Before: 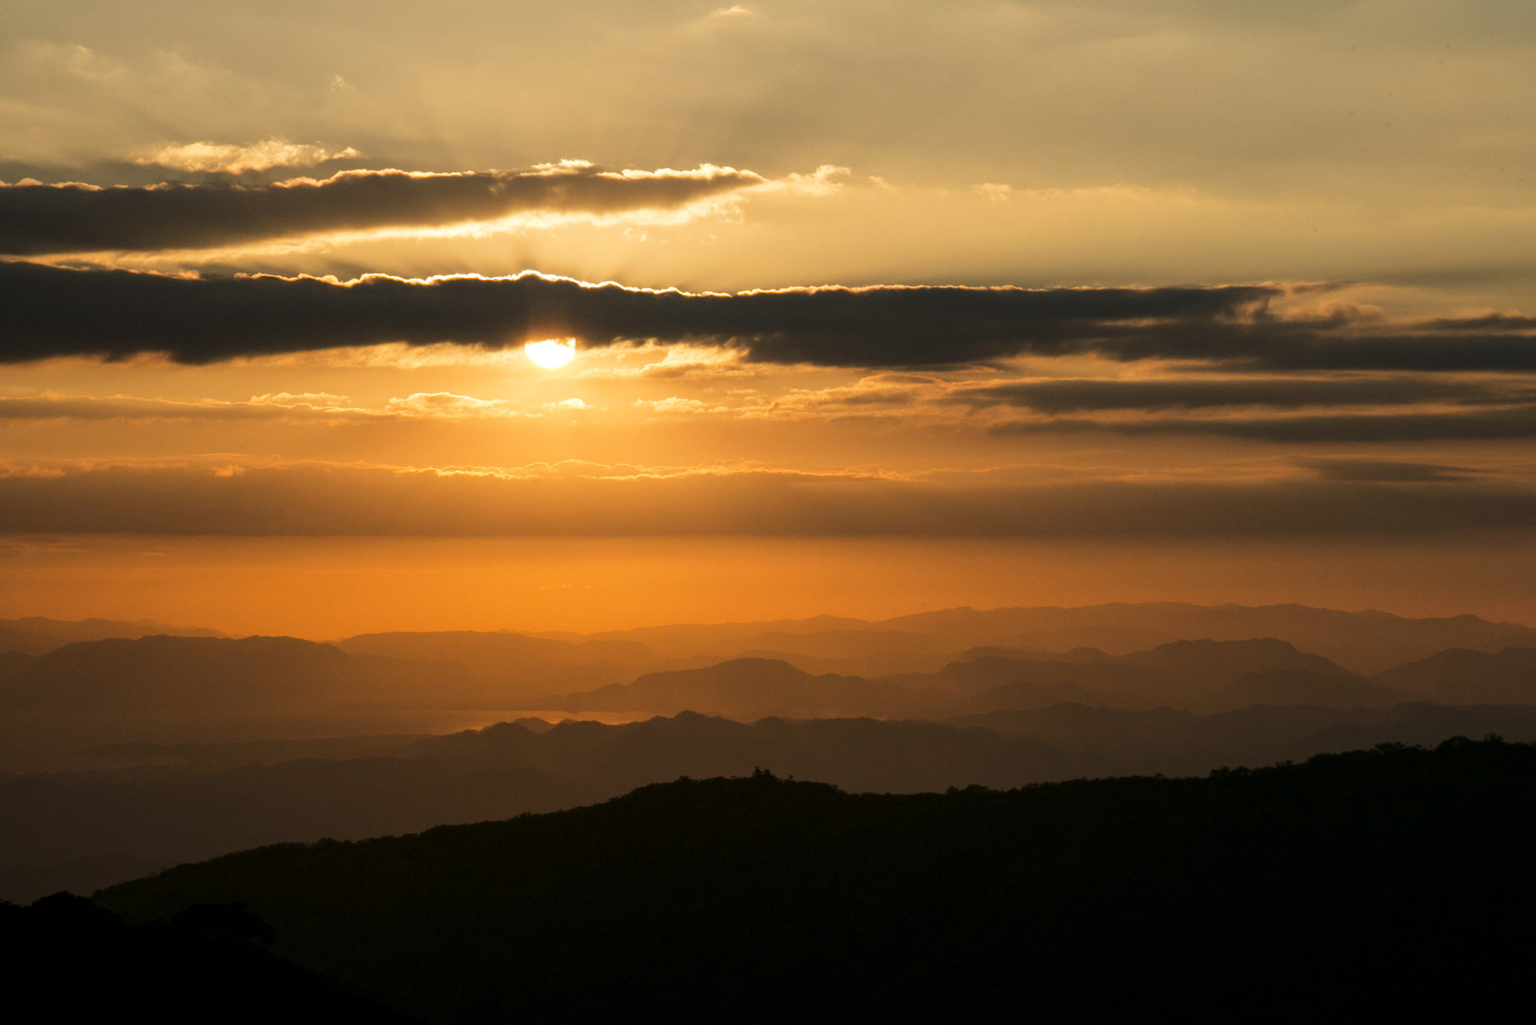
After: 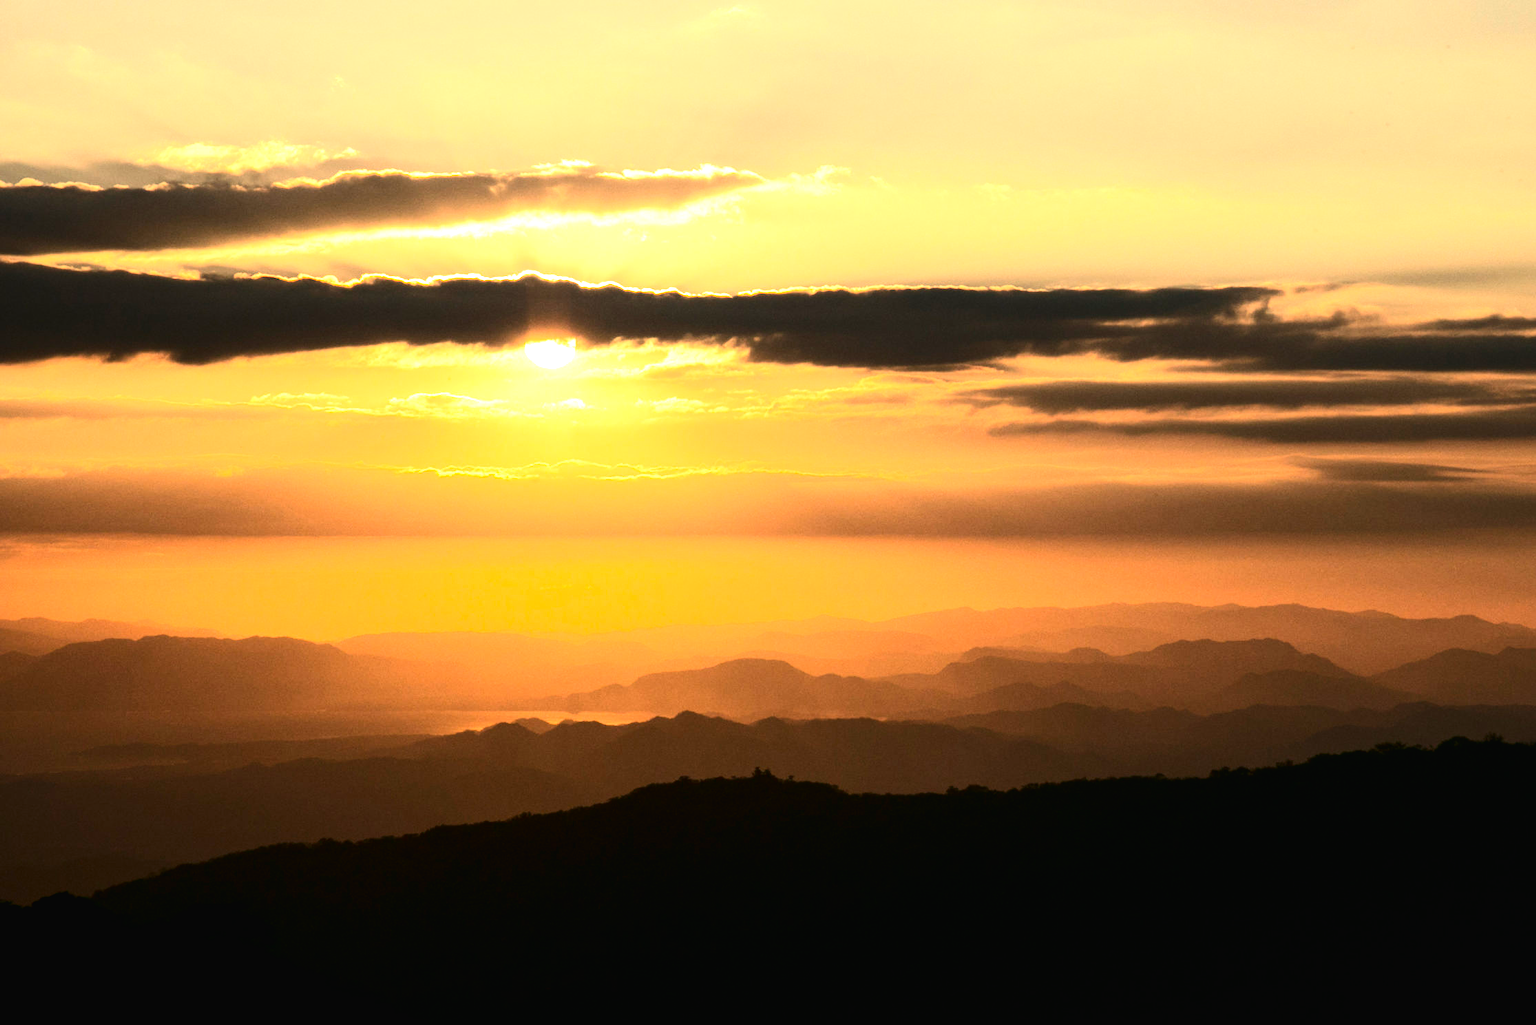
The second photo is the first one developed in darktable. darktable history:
contrast brightness saturation: contrast 0.28
exposure: black level correction -0.002, exposure 1.115 EV, compensate highlight preservation false
